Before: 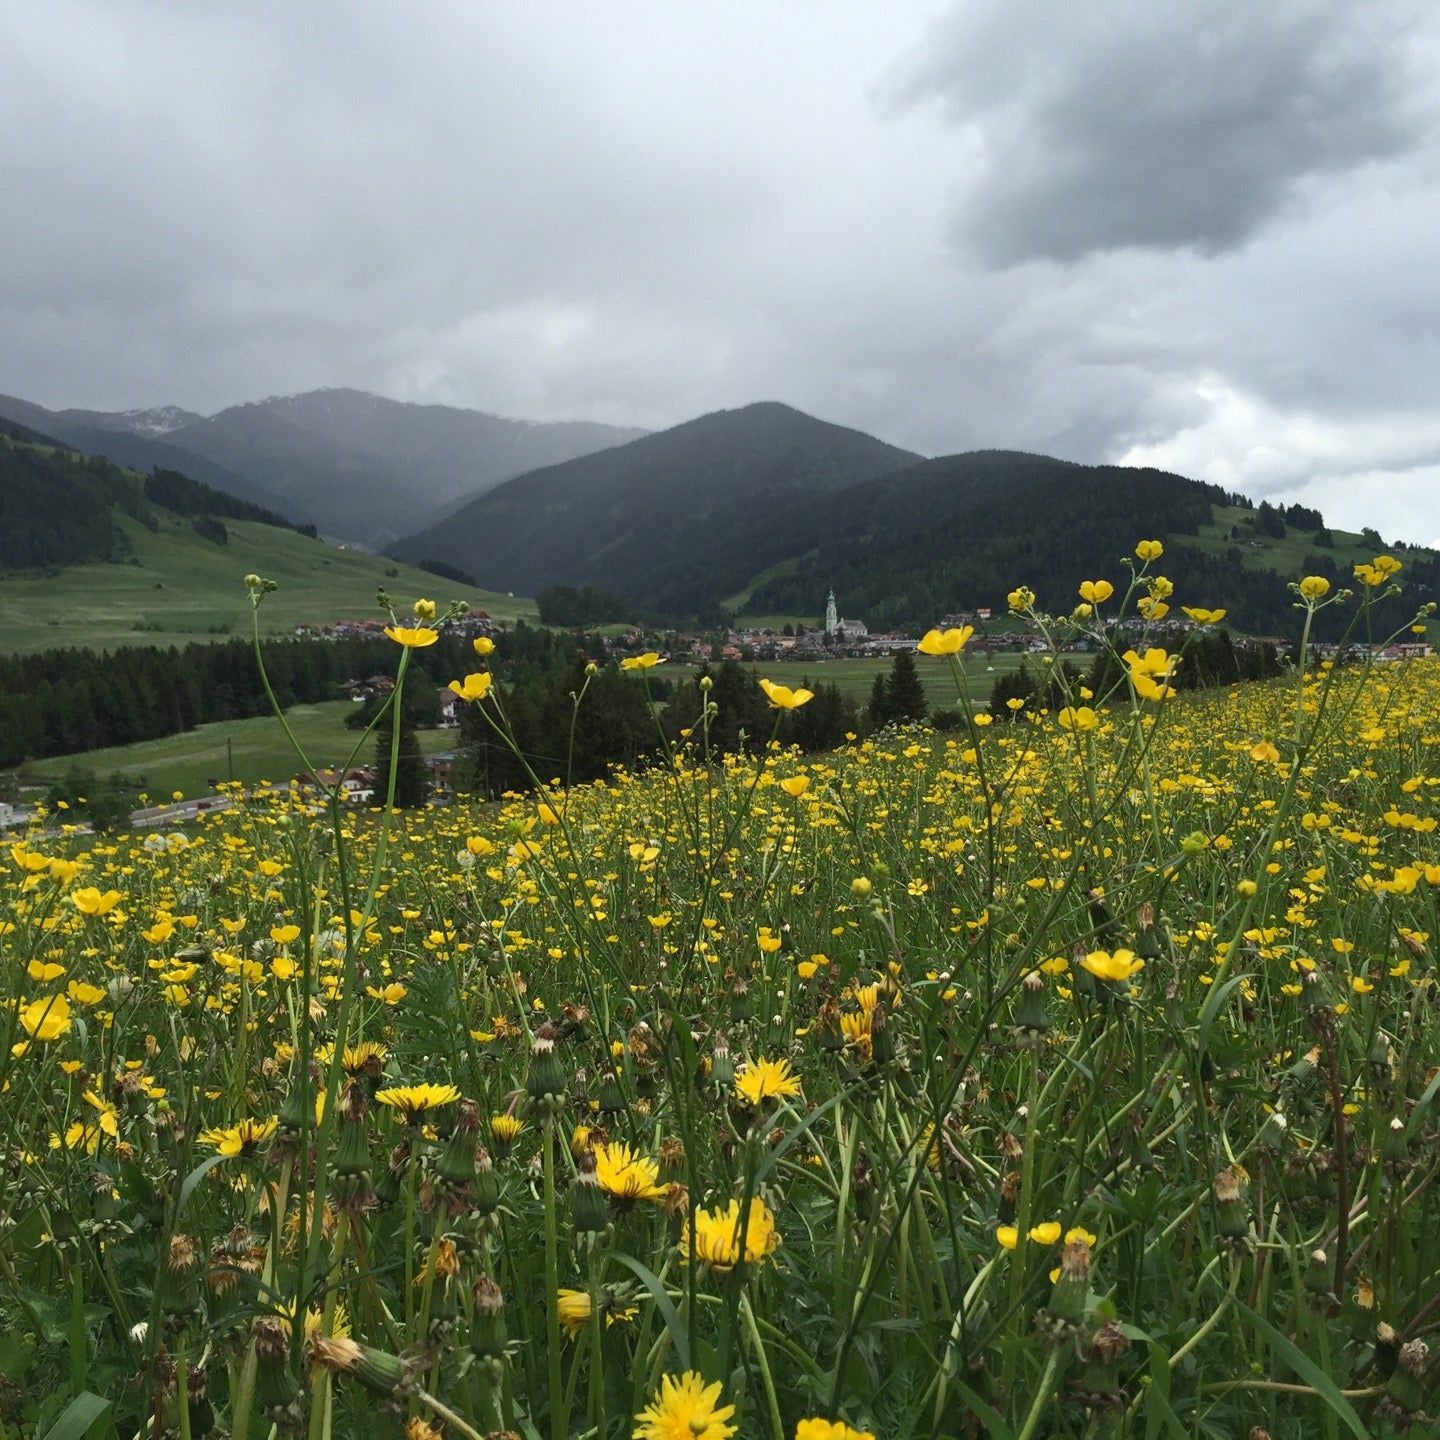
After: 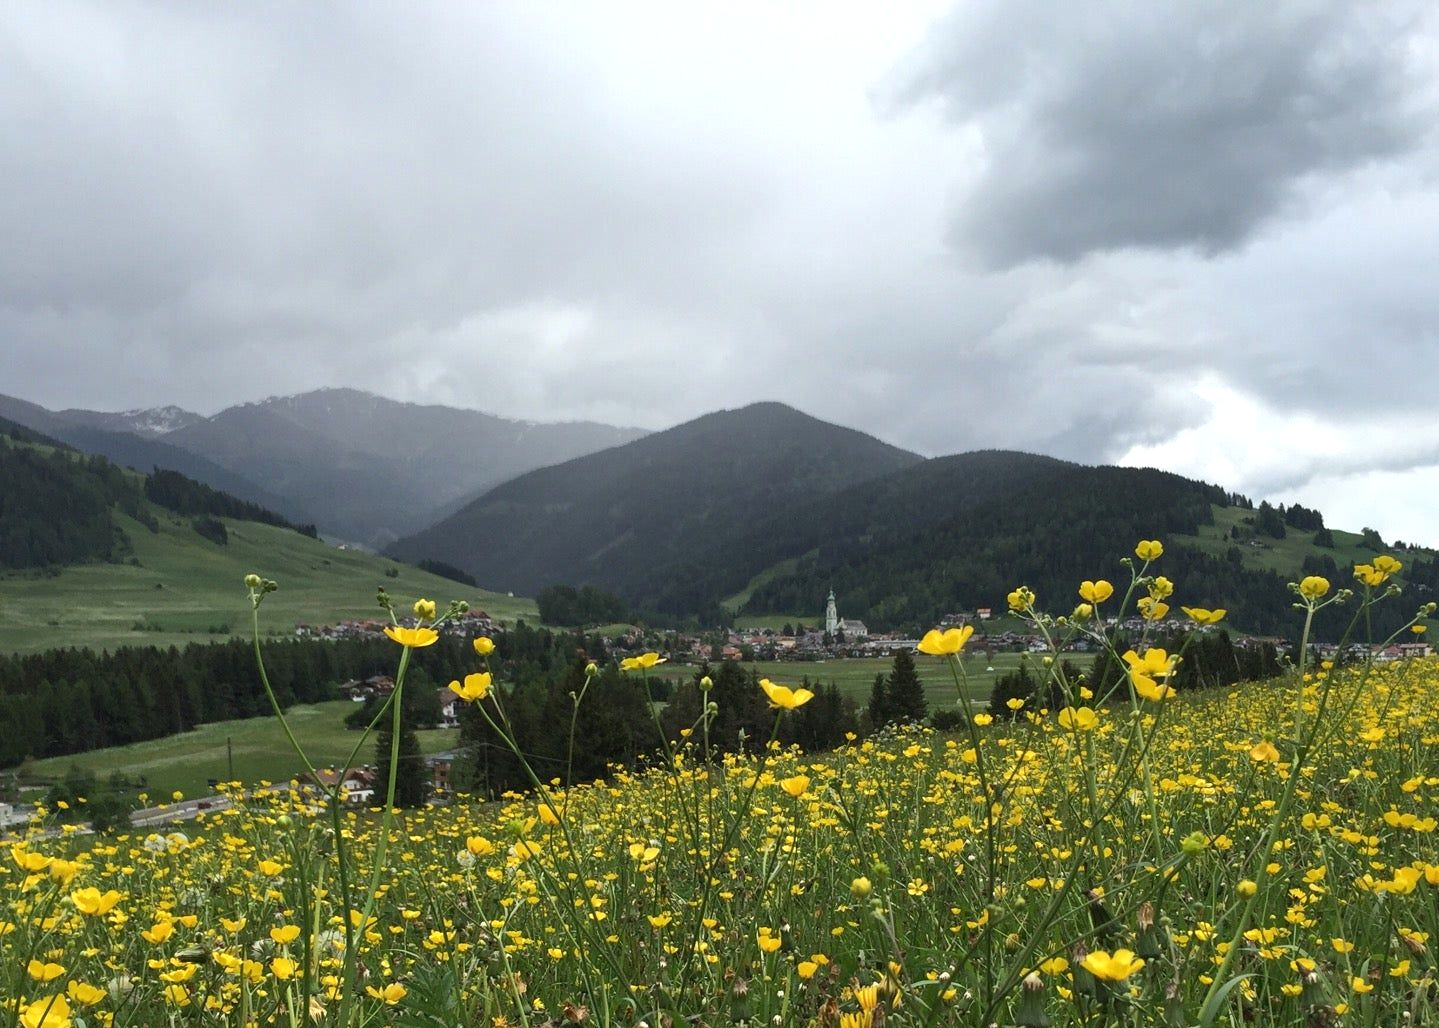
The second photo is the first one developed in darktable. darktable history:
local contrast: highlights 100%, shadows 100%, detail 120%, midtone range 0.2
crop: bottom 28.576%
exposure: exposure 0.2 EV, compensate highlight preservation false
